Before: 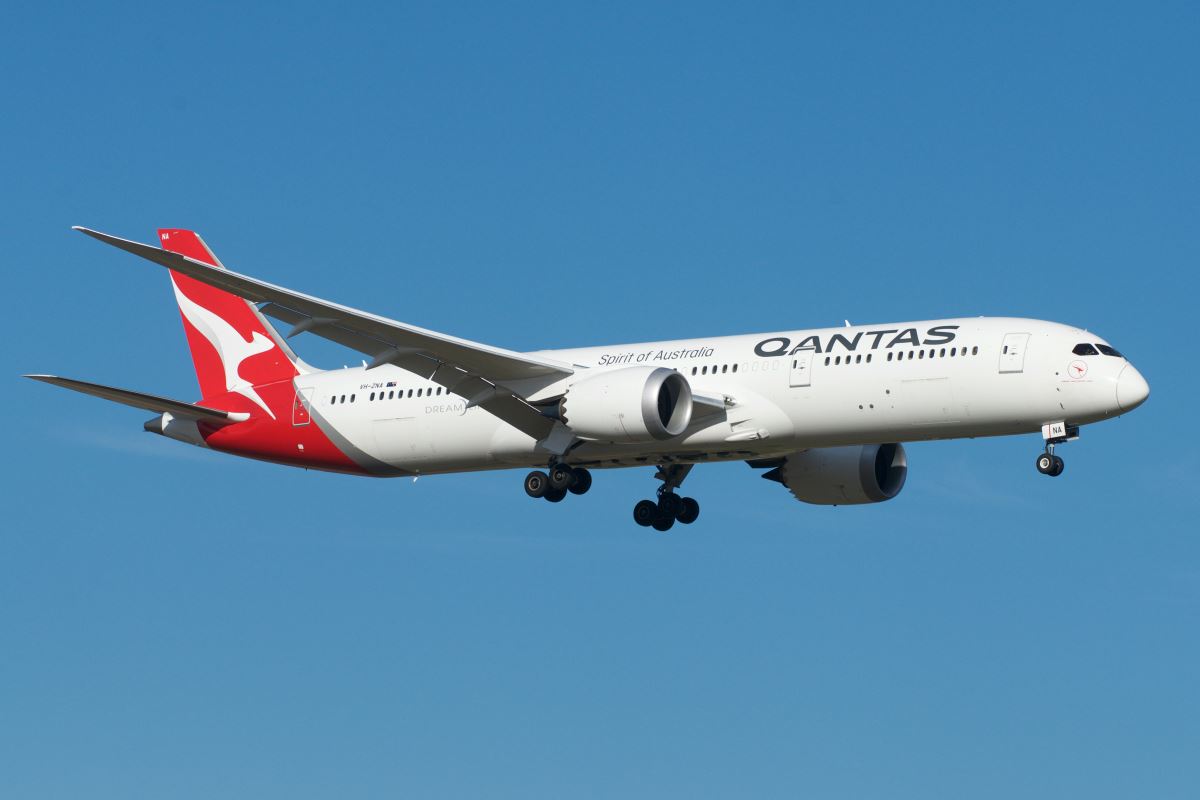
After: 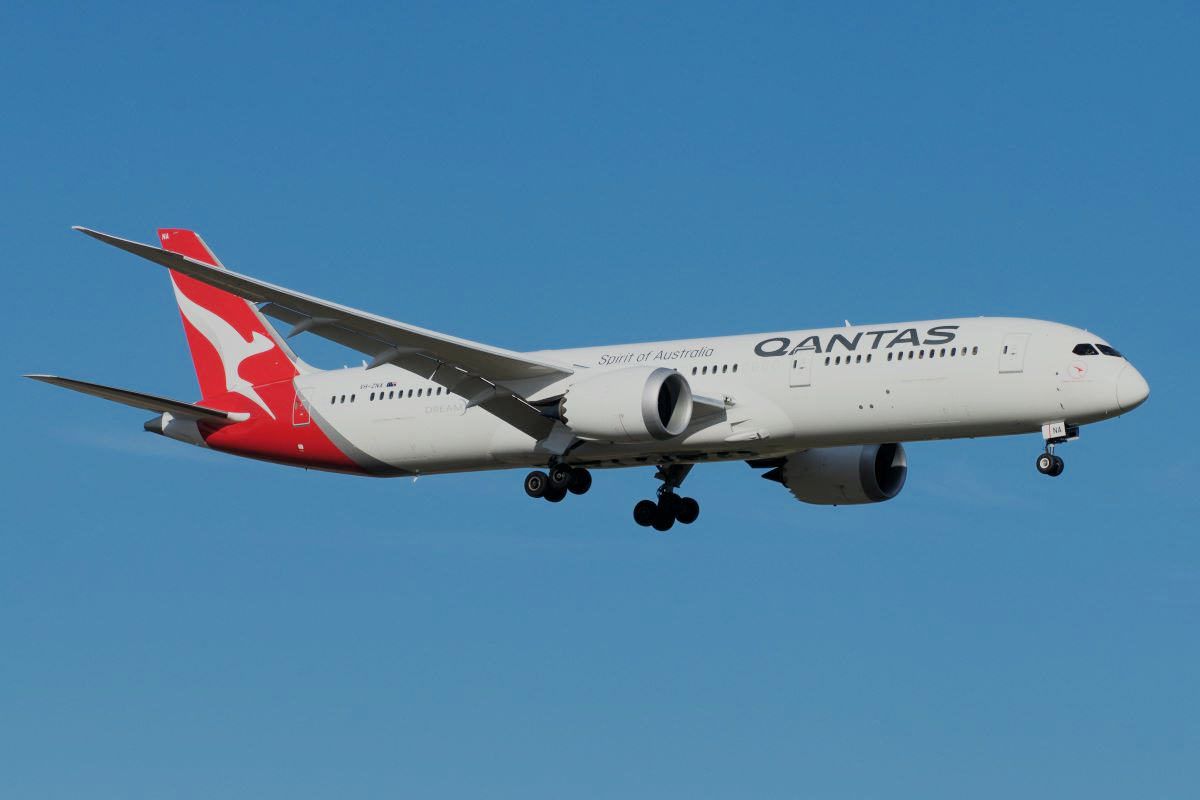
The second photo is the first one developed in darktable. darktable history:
exposure: black level correction 0, compensate exposure bias true, compensate highlight preservation false
filmic rgb: black relative exposure -7.15 EV, white relative exposure 5.36 EV, hardness 3.02, color science v6 (2022)
